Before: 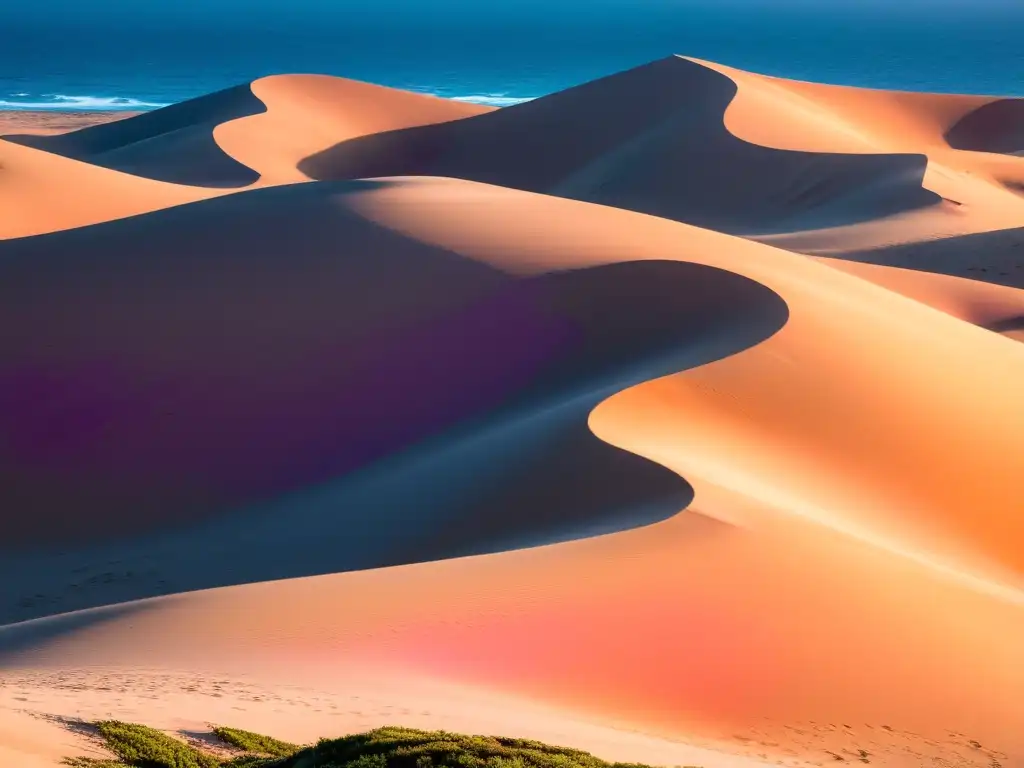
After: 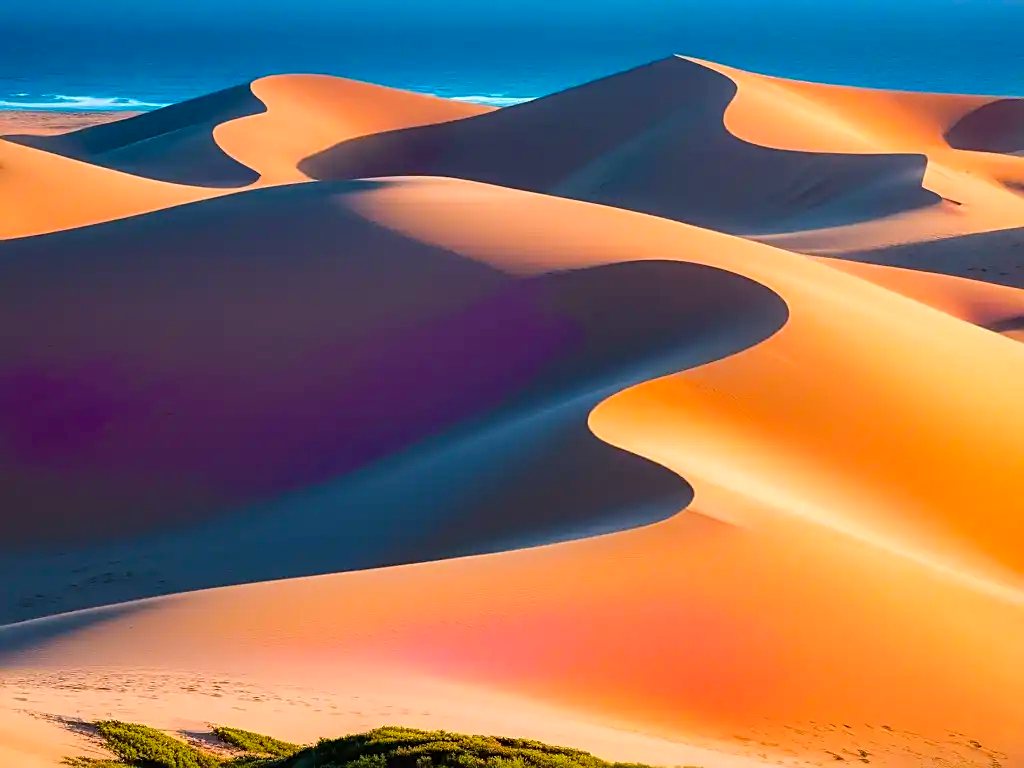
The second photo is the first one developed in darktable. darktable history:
color balance rgb: perceptual saturation grading › global saturation 25%, perceptual brilliance grading › mid-tones 10%, perceptual brilliance grading › shadows 15%, global vibrance 20%
contrast brightness saturation: saturation -0.05
sharpen: on, module defaults
